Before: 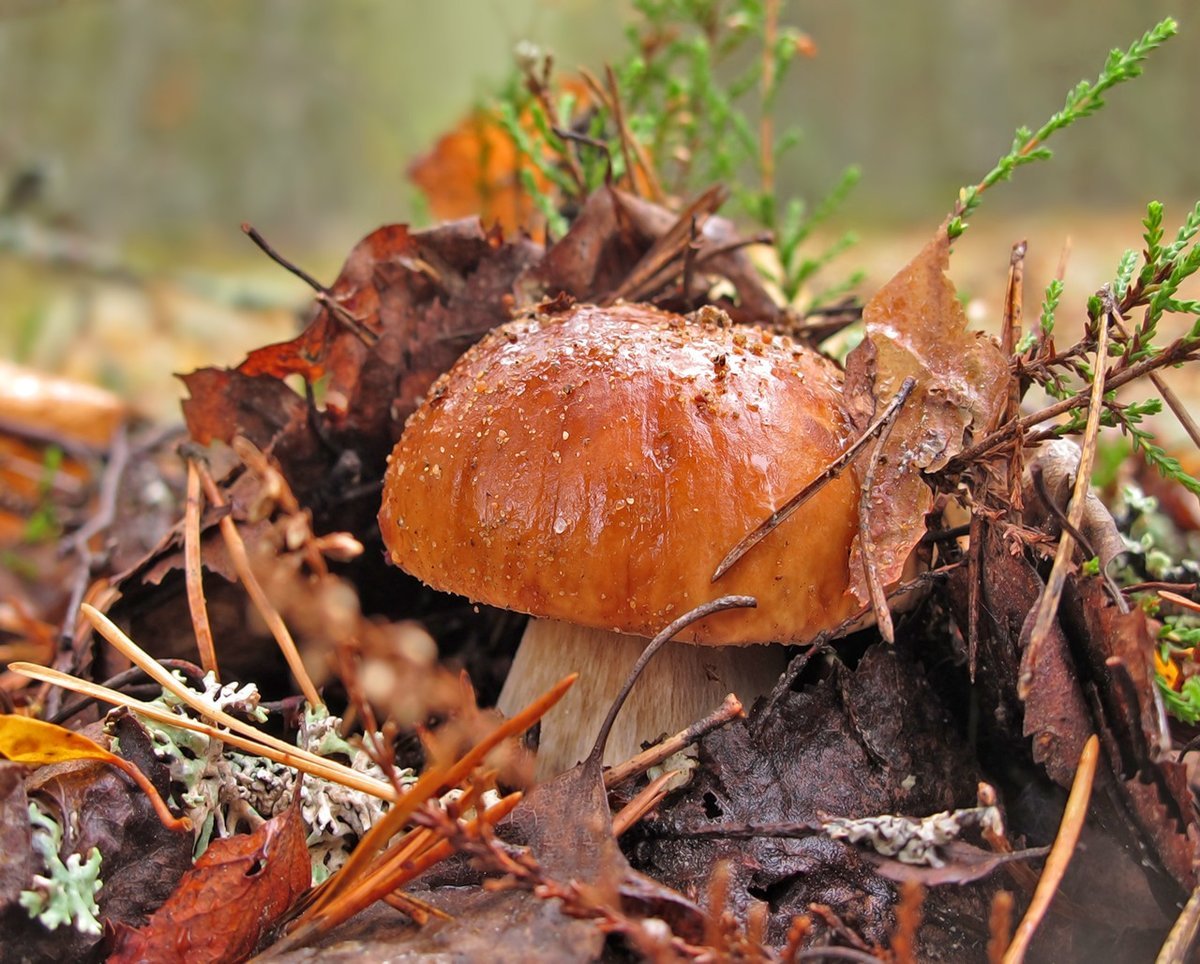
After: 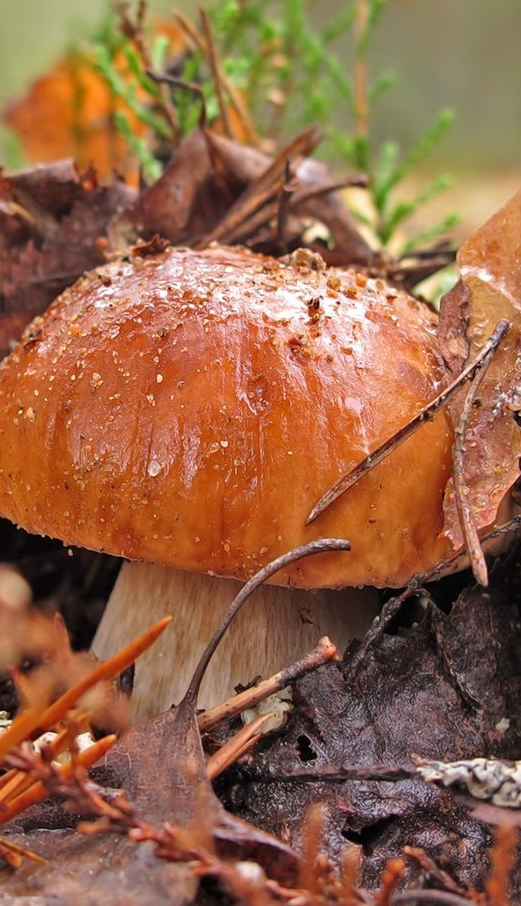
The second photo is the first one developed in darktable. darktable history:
crop: left 33.841%, top 6.012%, right 22.724%
